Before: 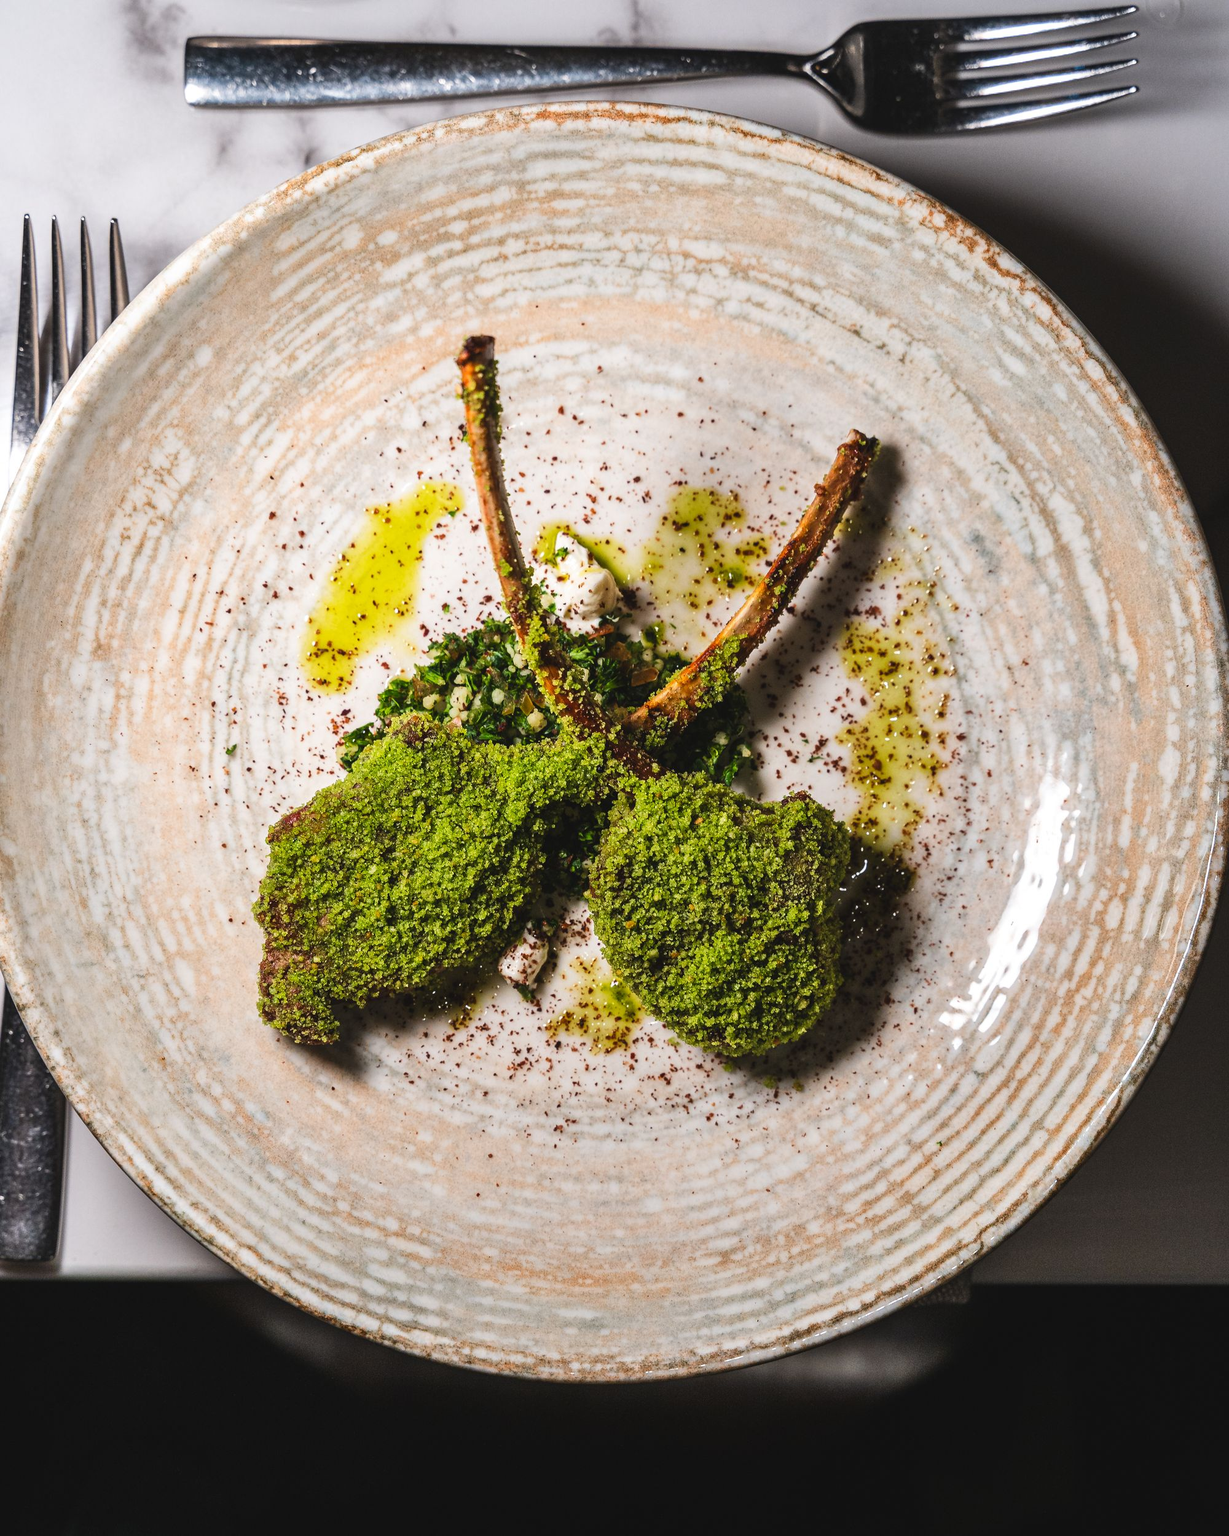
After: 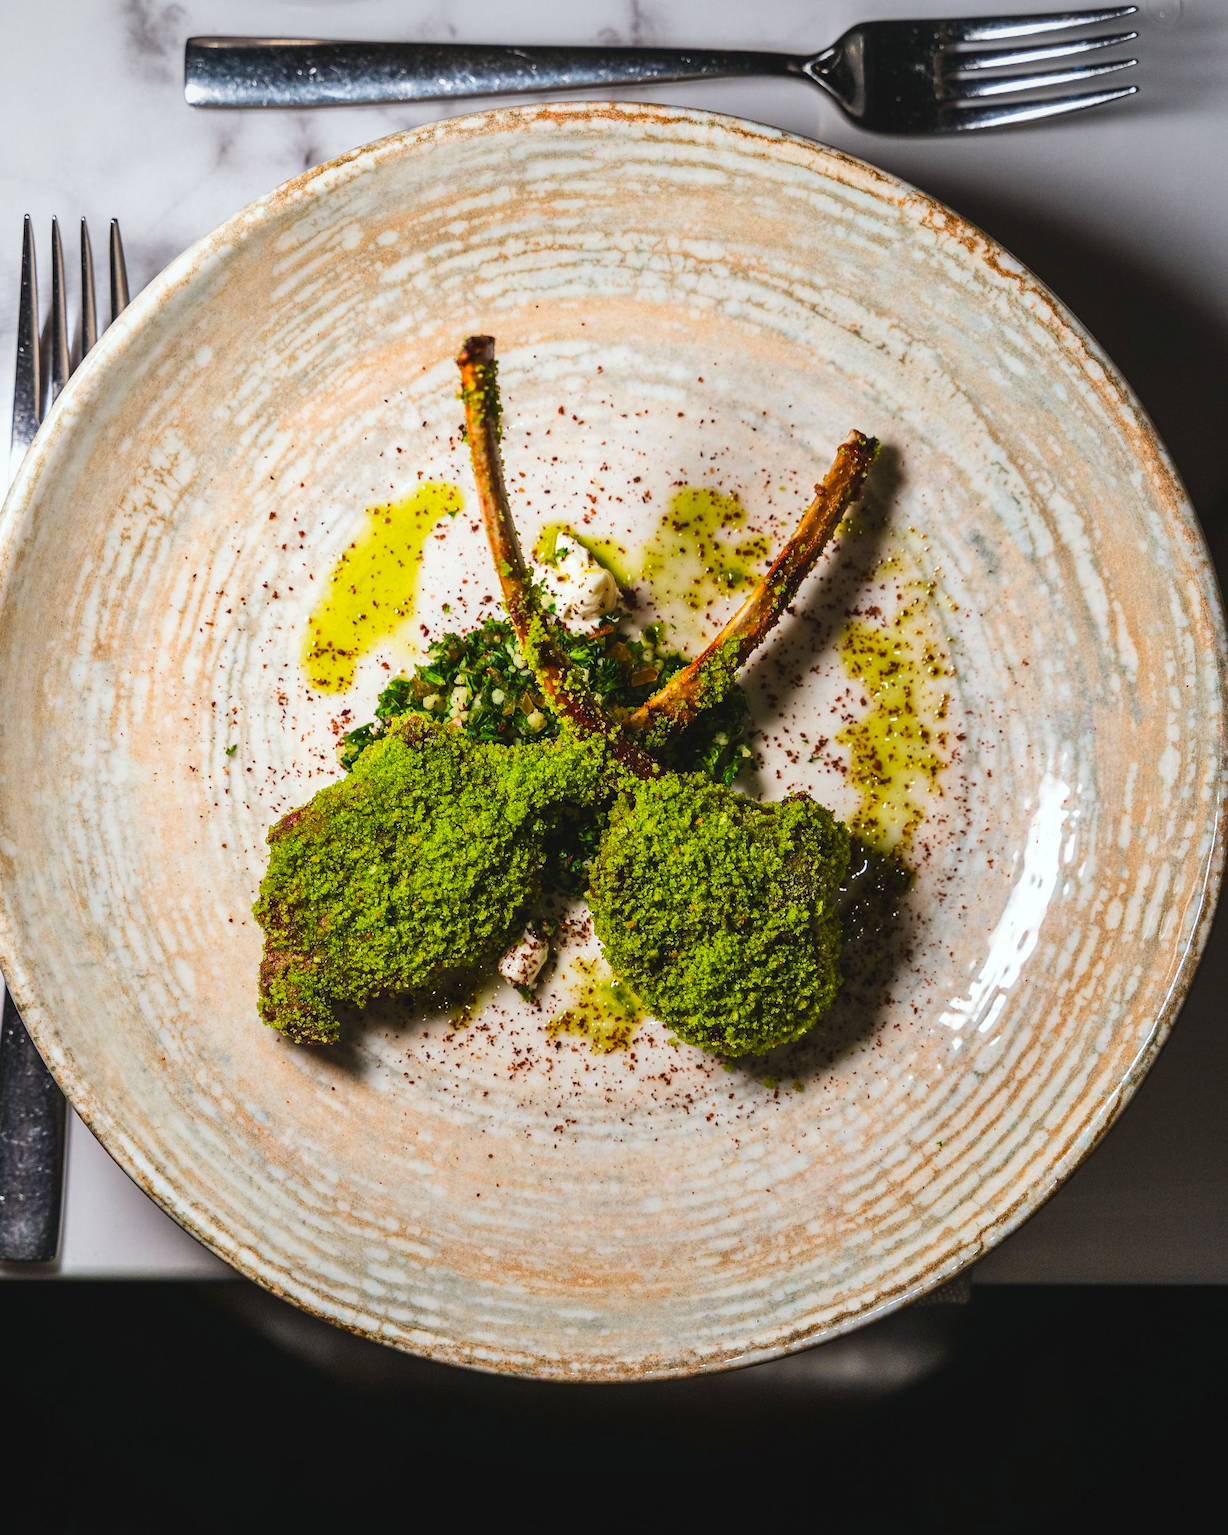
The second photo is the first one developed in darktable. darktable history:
vignetting: brightness -0.167
velvia: on, module defaults
color balance: output saturation 120%
white balance: red 0.978, blue 0.999
